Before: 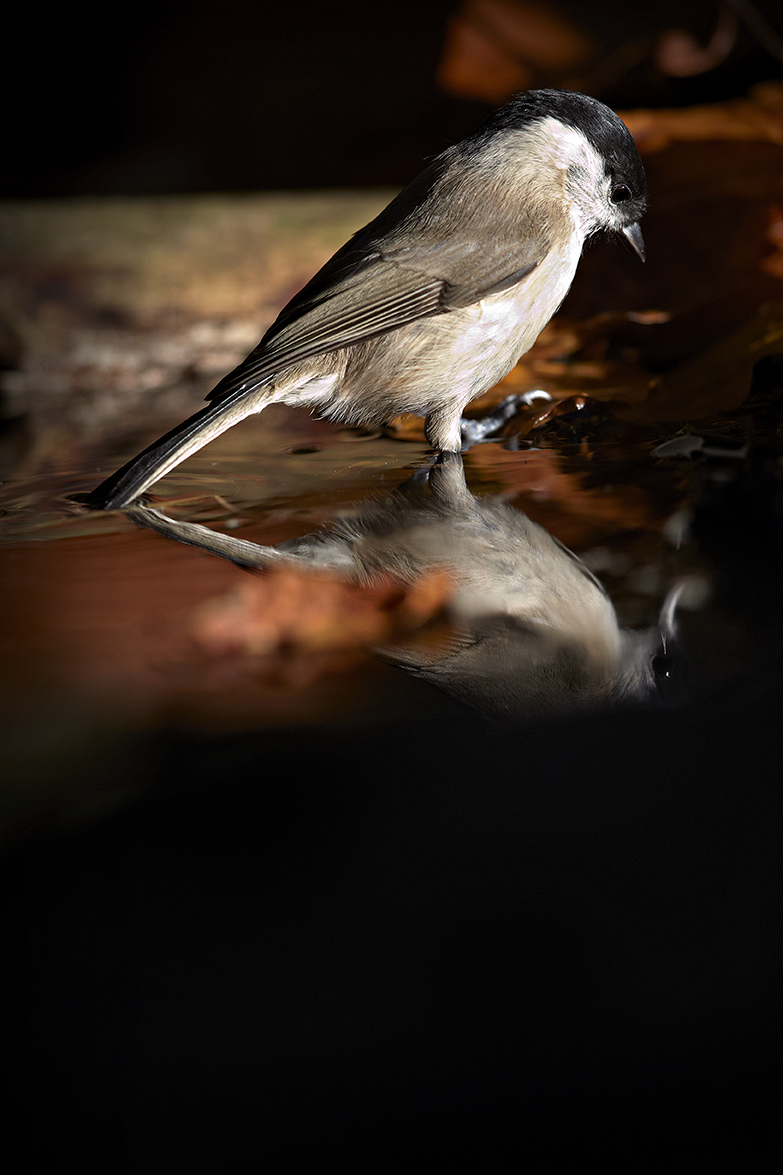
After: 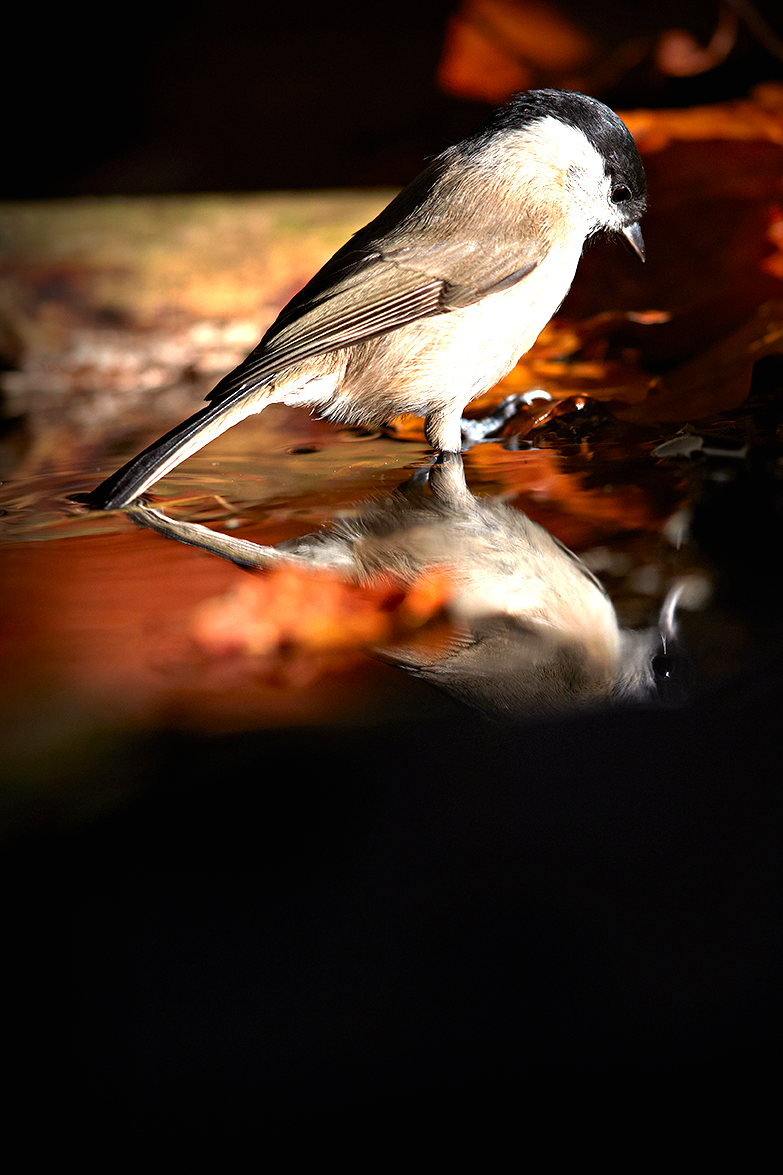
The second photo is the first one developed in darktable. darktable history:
exposure: black level correction 0, exposure 1.2 EV, compensate highlight preservation false
color contrast: green-magenta contrast 1.2, blue-yellow contrast 1.2
